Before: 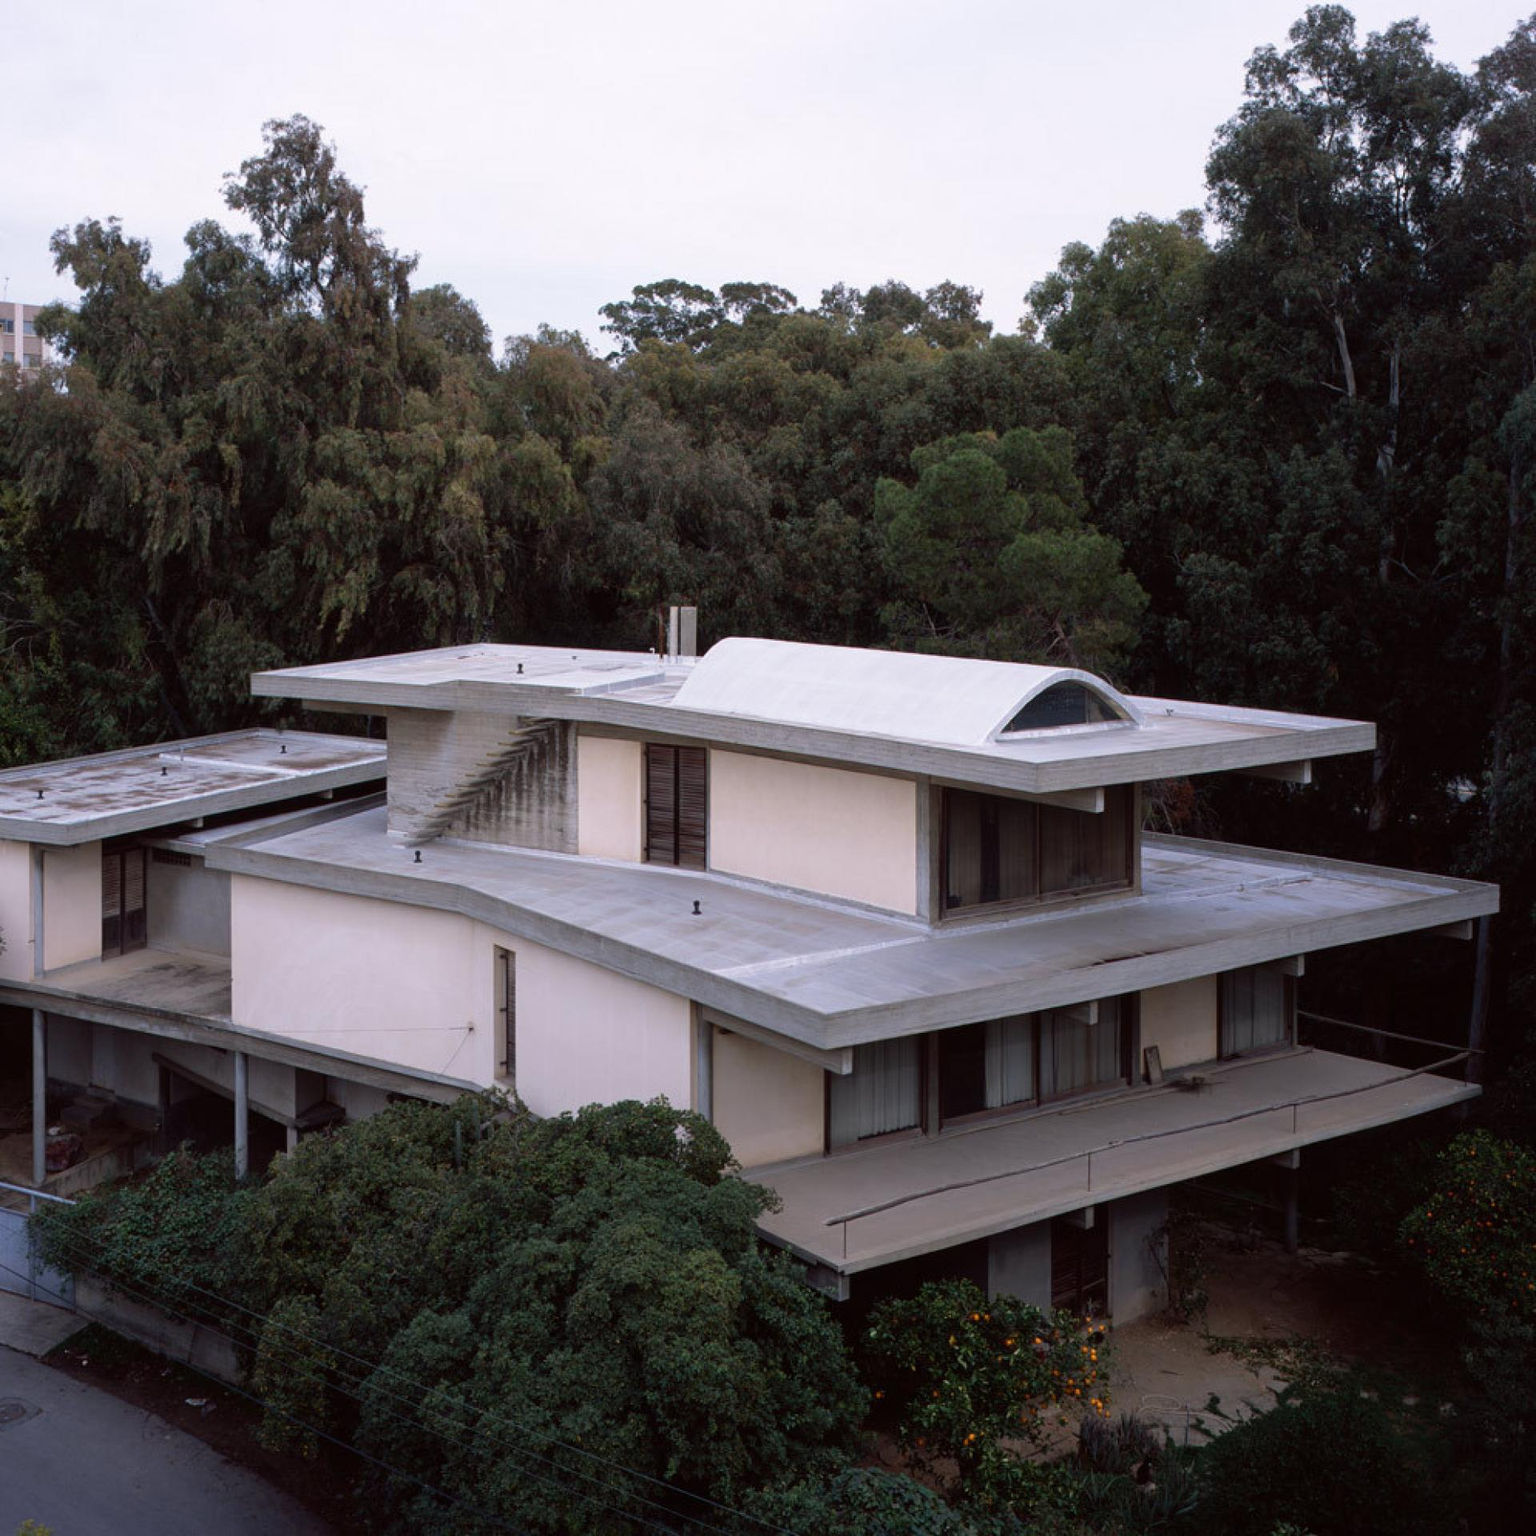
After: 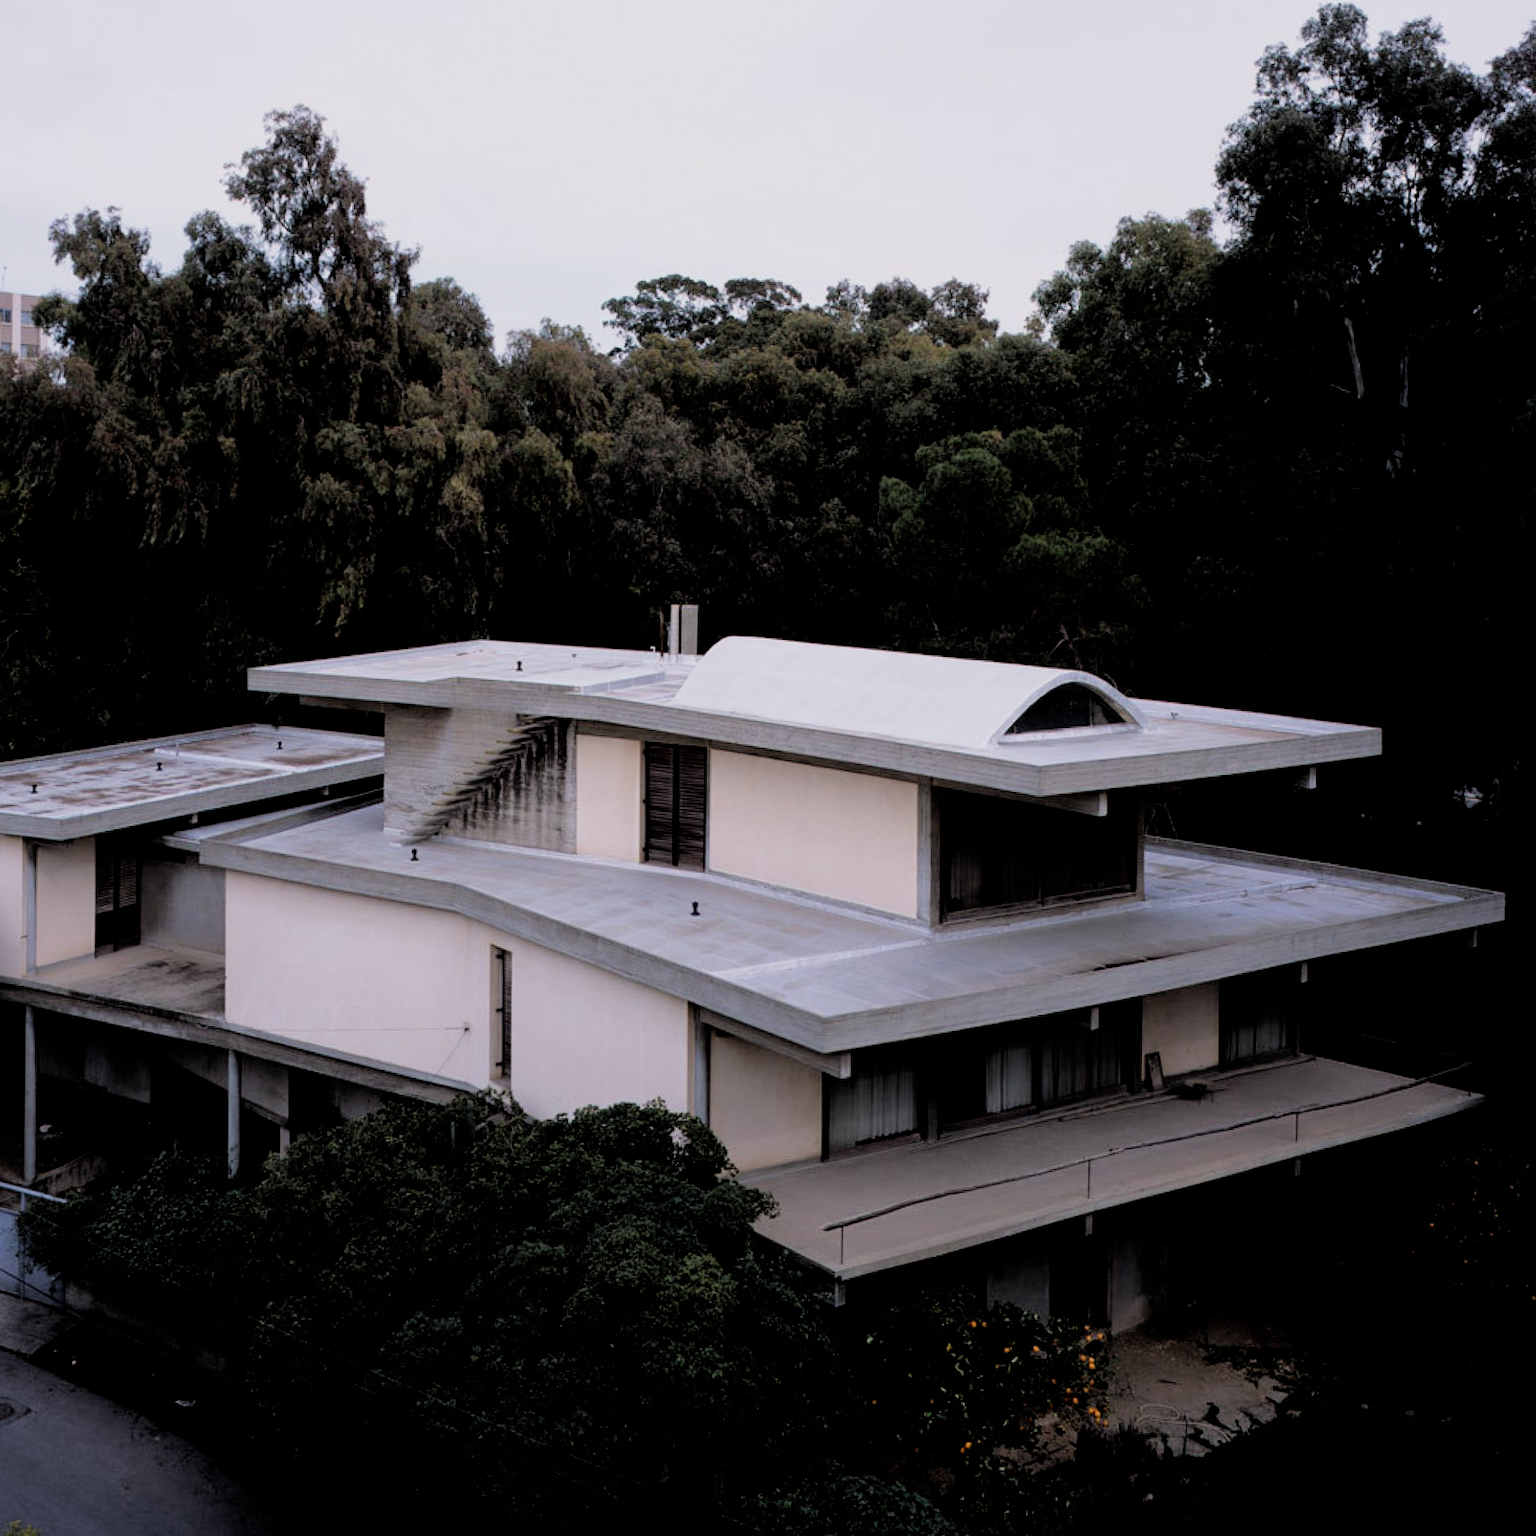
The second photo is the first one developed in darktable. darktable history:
crop and rotate: angle -0.5°
filmic rgb: black relative exposure -3.31 EV, white relative exposure 3.45 EV, hardness 2.36, contrast 1.103
